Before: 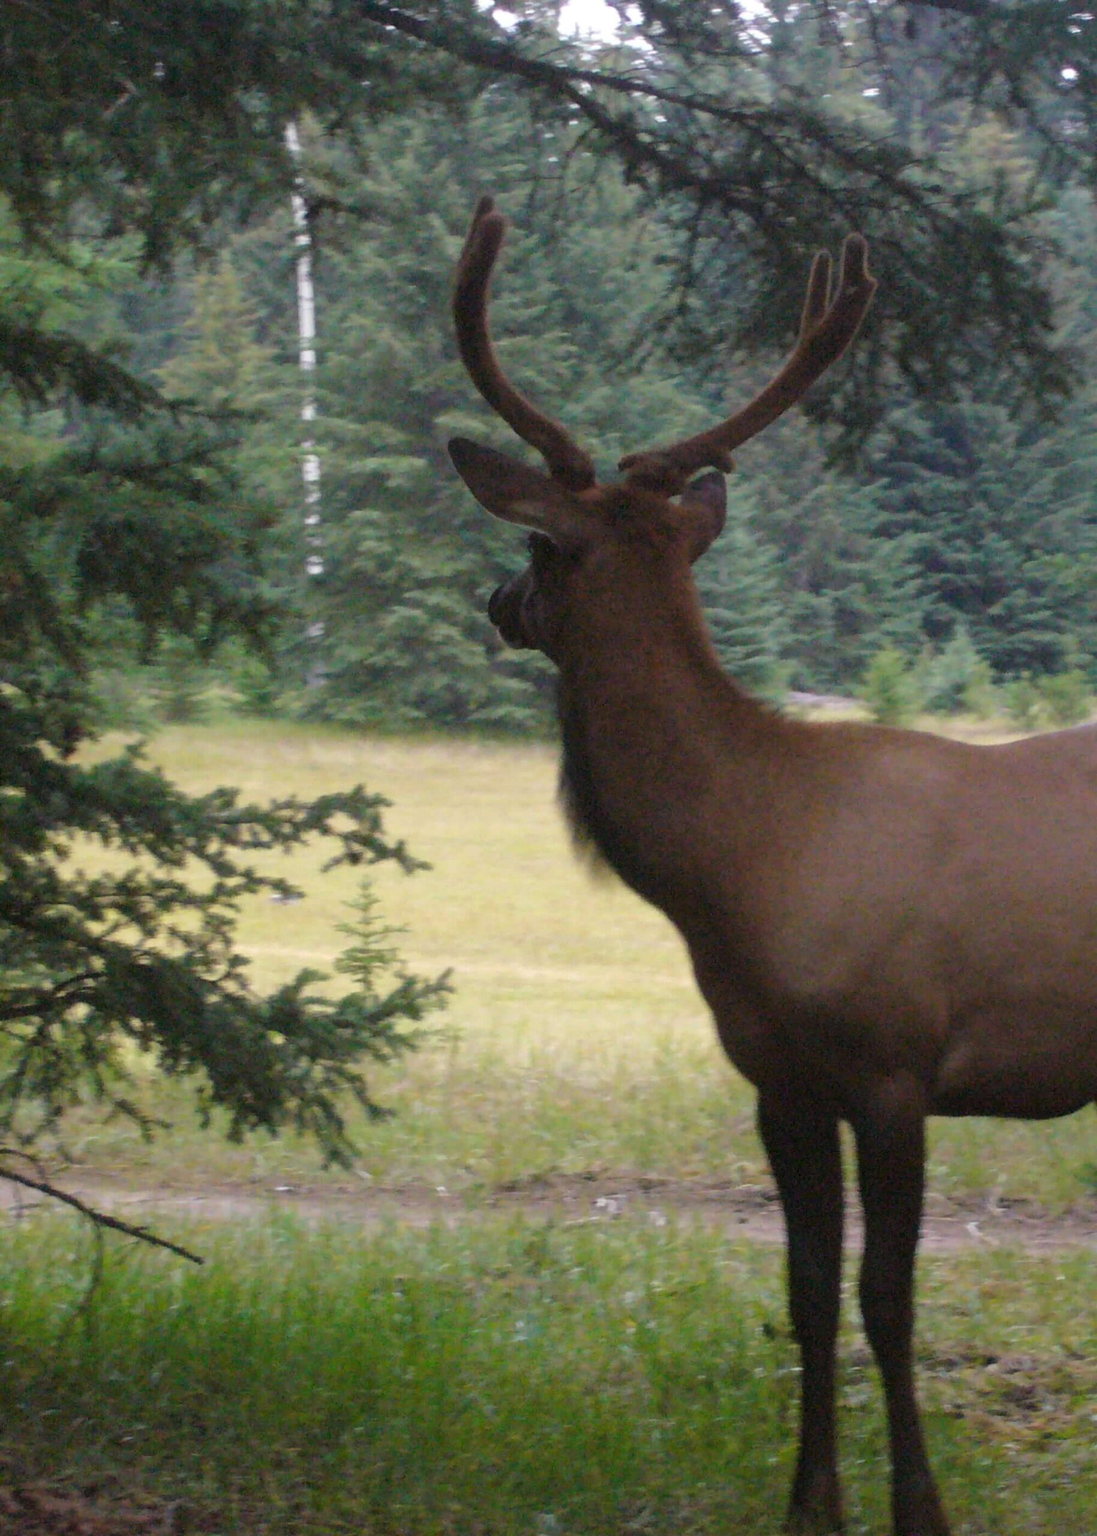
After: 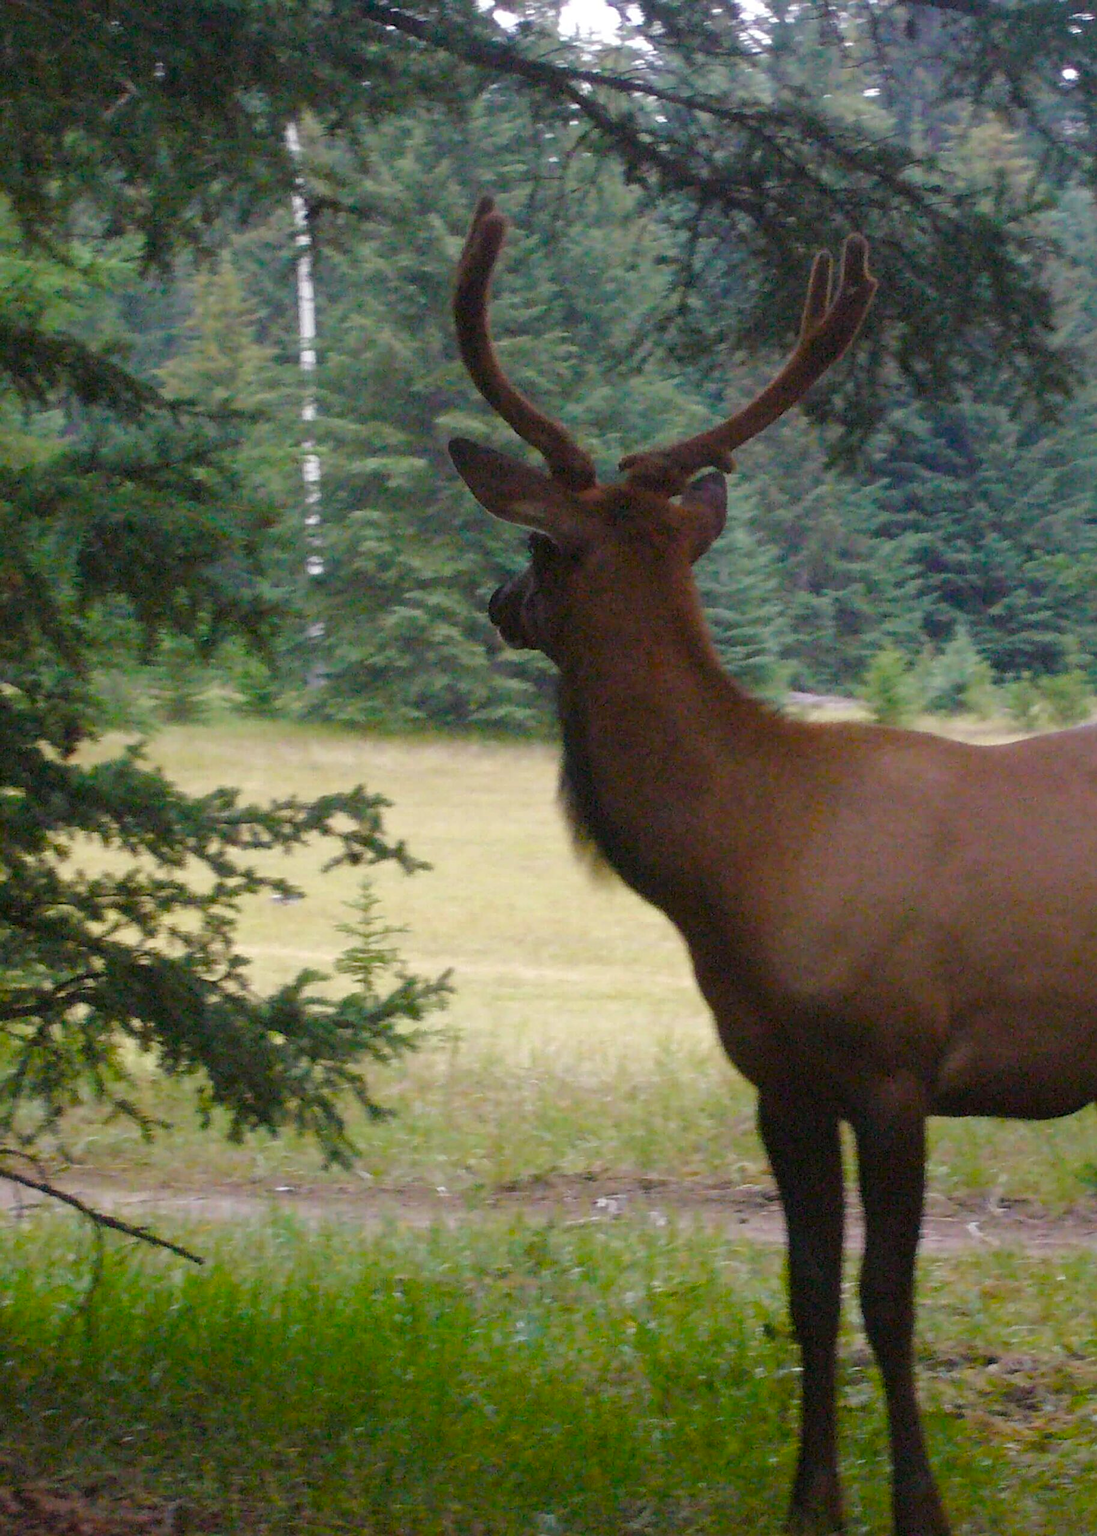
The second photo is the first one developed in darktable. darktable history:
sharpen: on, module defaults
color balance rgb: perceptual saturation grading › global saturation 0.049%, perceptual saturation grading › highlights -16.734%, perceptual saturation grading › mid-tones 33.413%, perceptual saturation grading › shadows 50.594%
